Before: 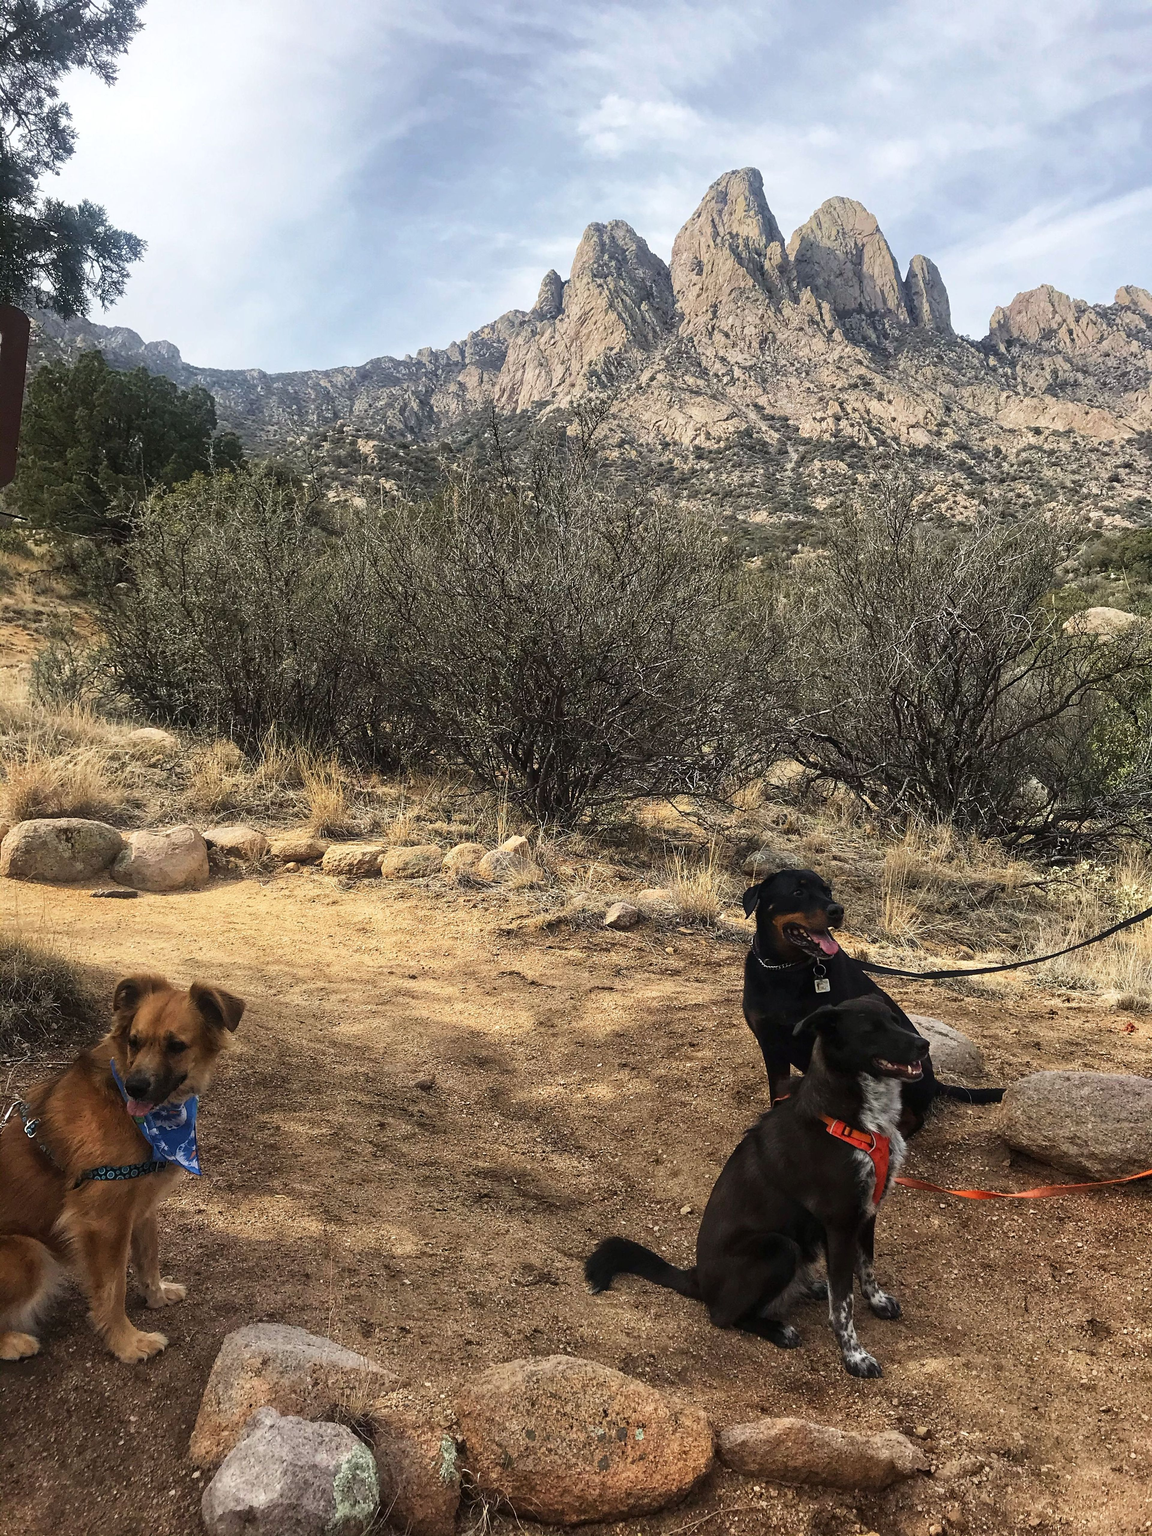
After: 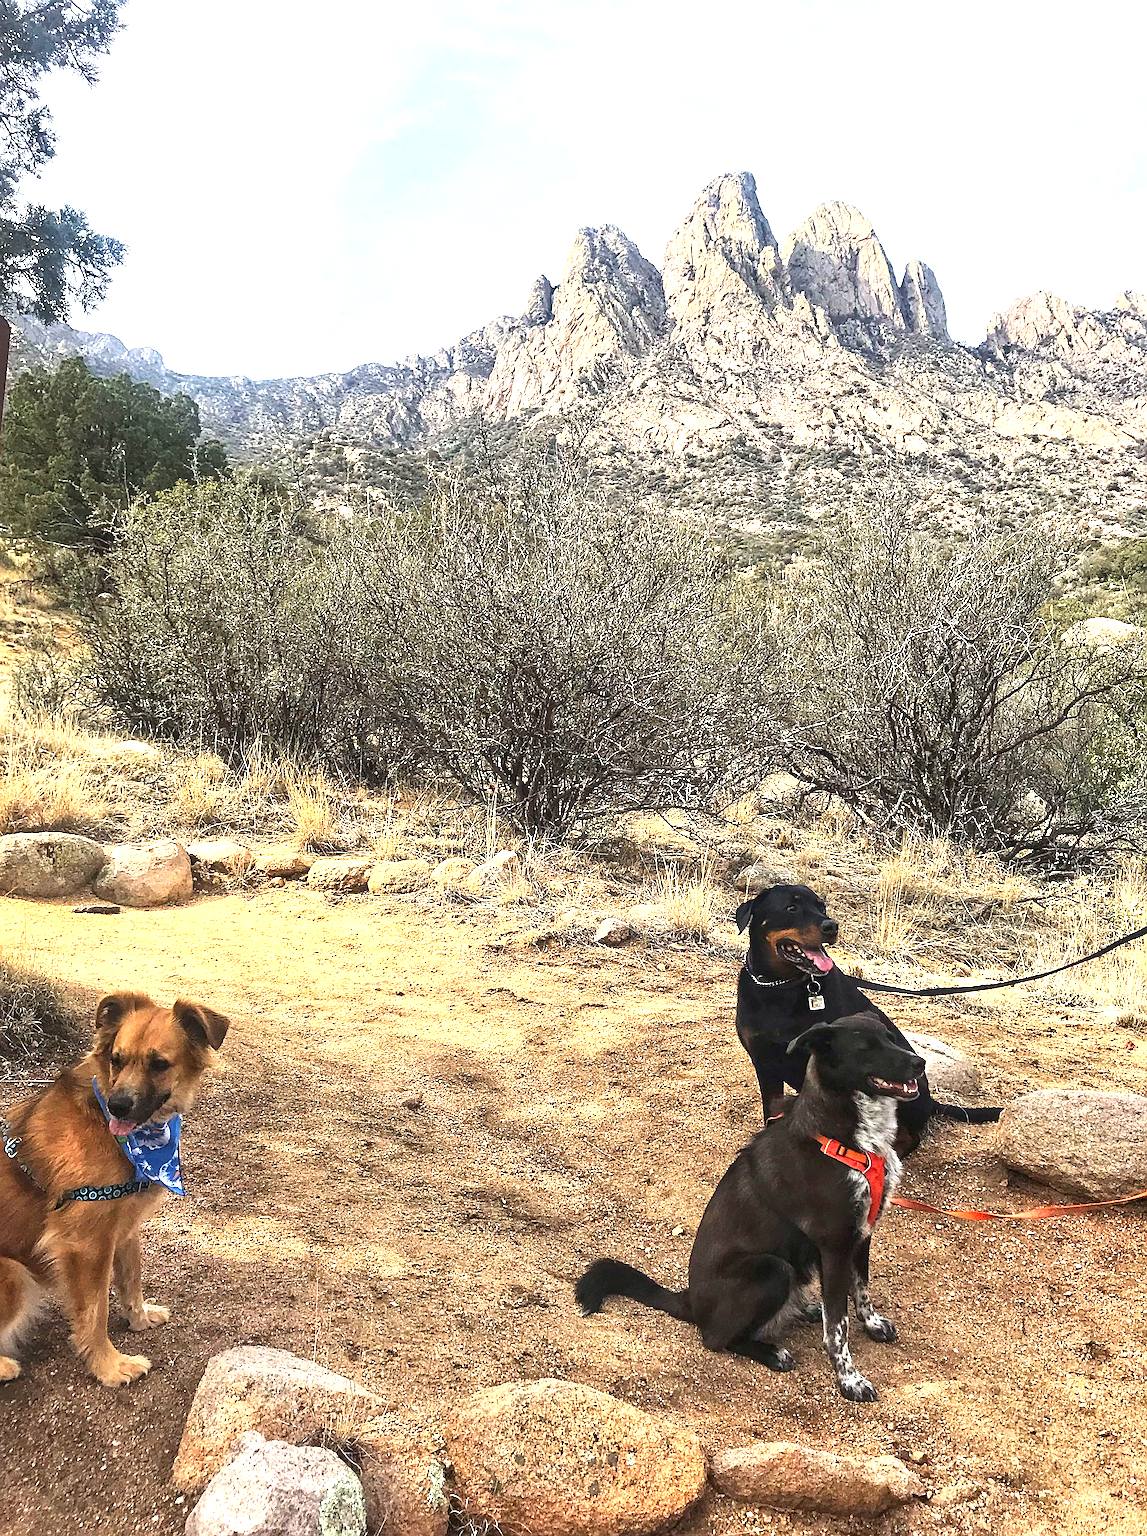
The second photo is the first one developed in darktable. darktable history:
exposure: black level correction 0, exposure 1.453 EV, compensate highlight preservation false
contrast brightness saturation: contrast 0.102, brightness 0.031, saturation 0.094
shadows and highlights: shadows 31.44, highlights -31.26, soften with gaussian
sharpen: radius 3.99
crop: left 1.721%, right 0.288%, bottom 1.673%
